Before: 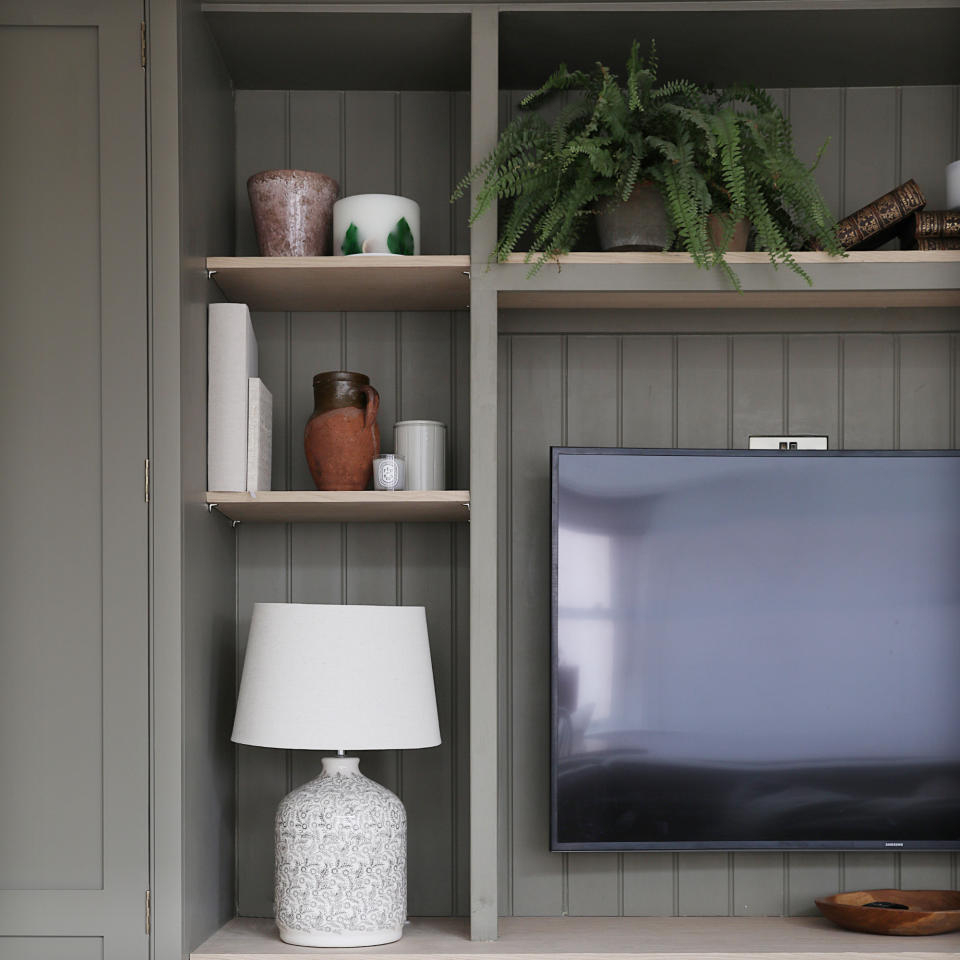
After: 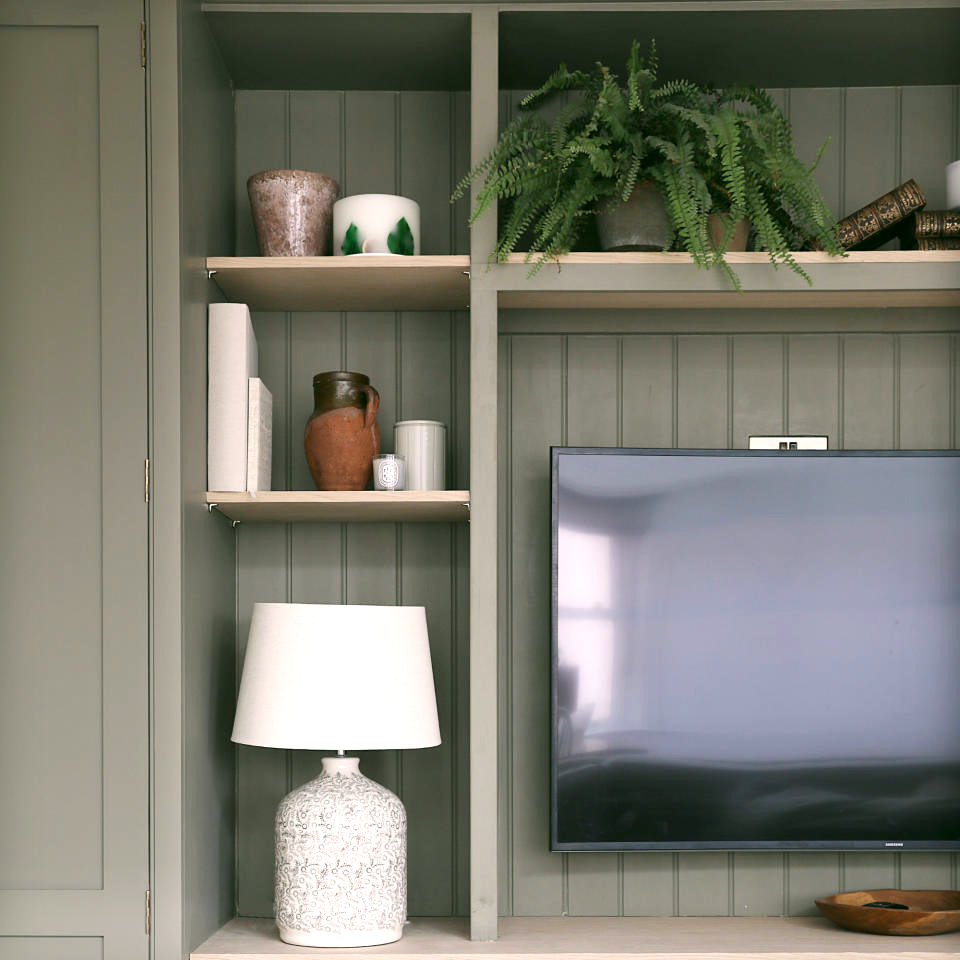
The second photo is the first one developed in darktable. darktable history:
exposure: exposure 0.606 EV, compensate exposure bias true, compensate highlight preservation false
color correction: highlights a* 4.32, highlights b* 4.98, shadows a* -8.11, shadows b* 5.04
